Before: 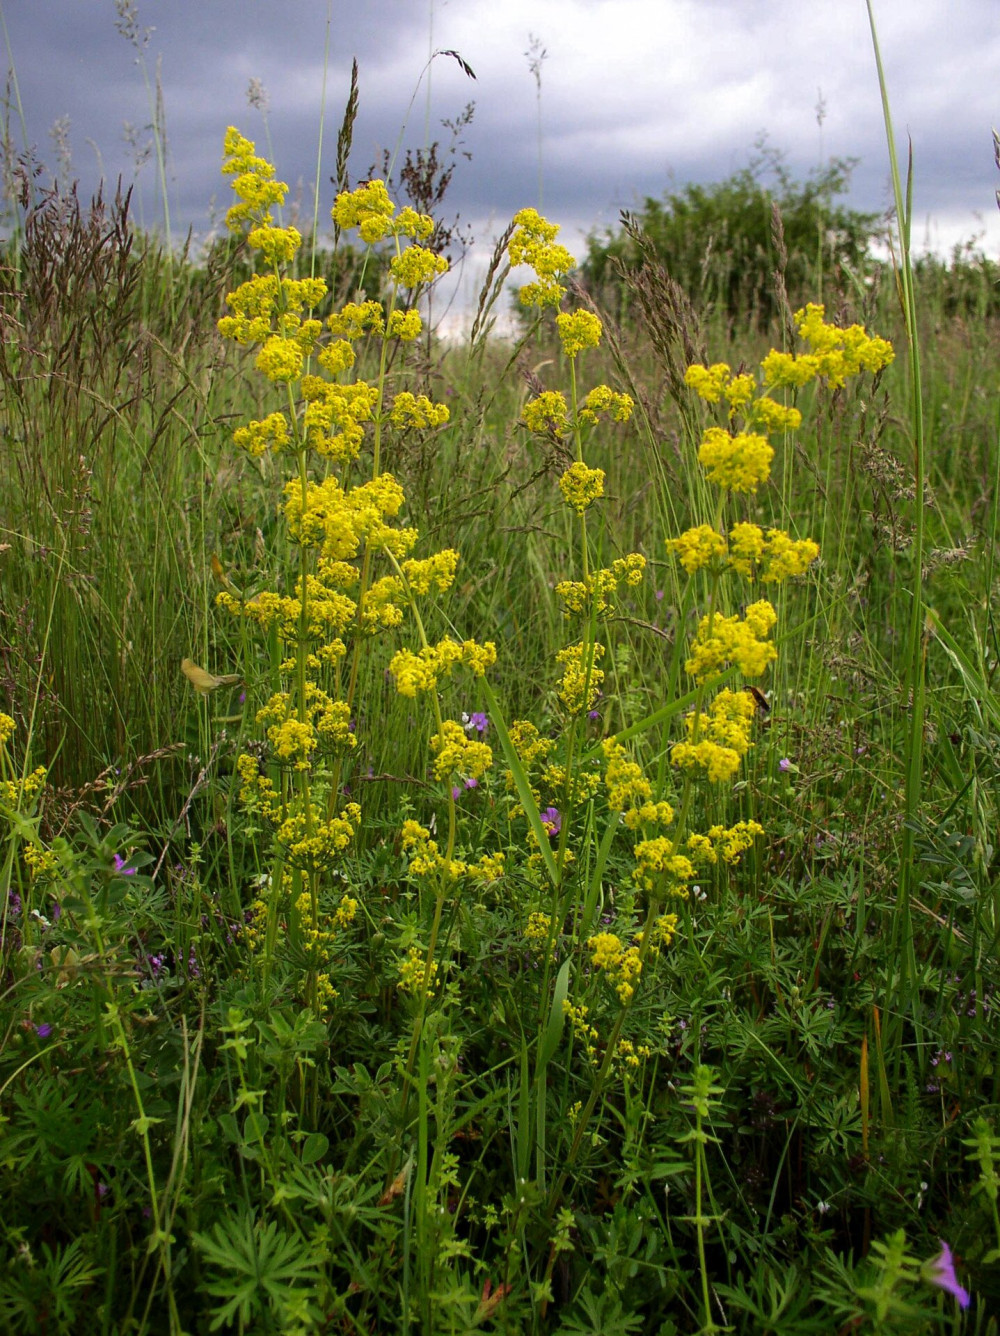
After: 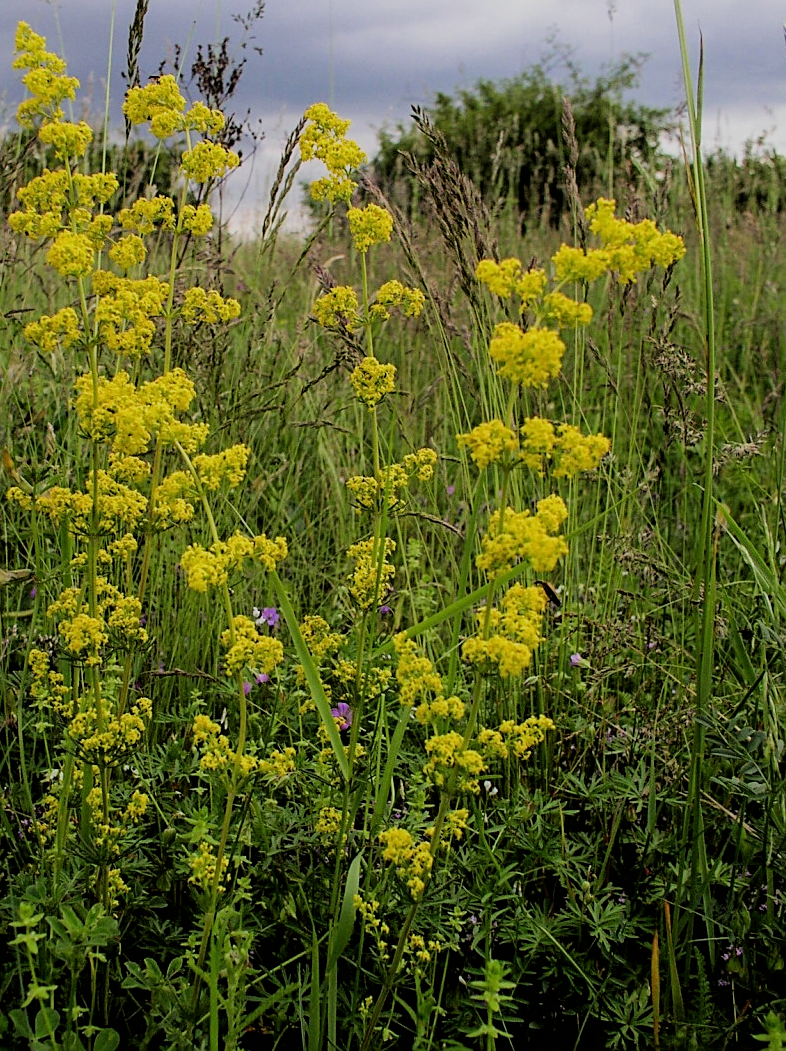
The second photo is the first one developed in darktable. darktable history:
filmic rgb: black relative exposure -4.33 EV, white relative exposure 4.56 EV, hardness 2.37, contrast 1.06, iterations of high-quality reconstruction 0
contrast equalizer: octaves 7, y [[0.5 ×6], [0.5 ×6], [0.5, 0.5, 0.501, 0.545, 0.707, 0.863], [0 ×6], [0 ×6]], mix 0.158
sharpen: amount 0.489
crop and rotate: left 20.958%, top 7.916%, right 0.429%, bottom 13.374%
